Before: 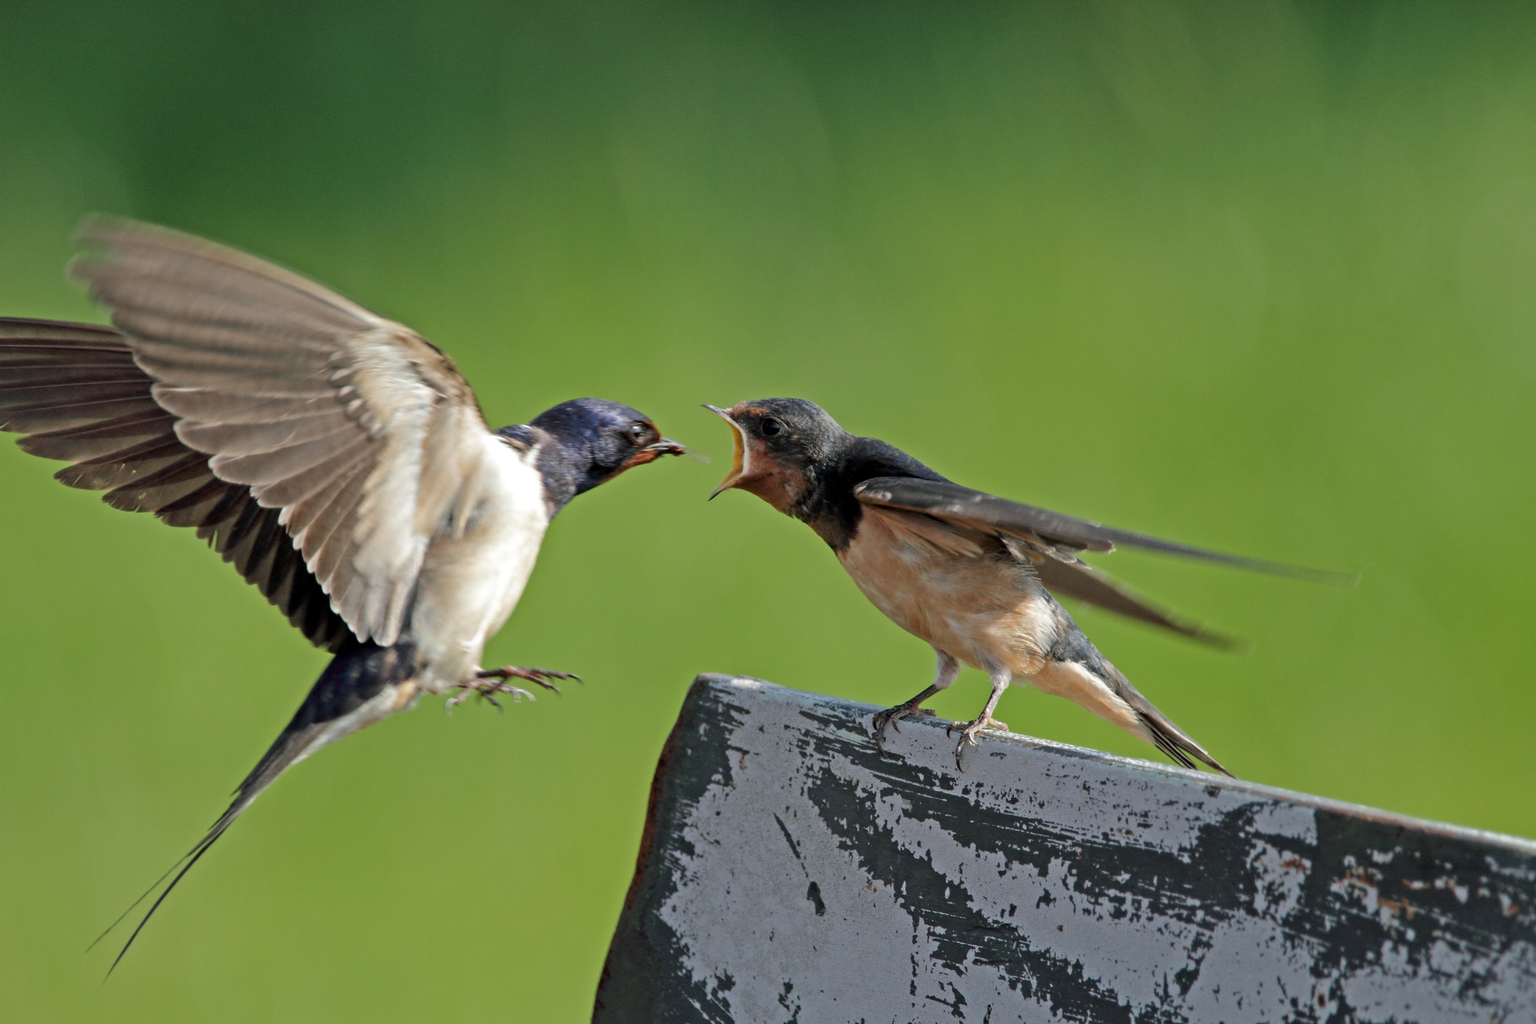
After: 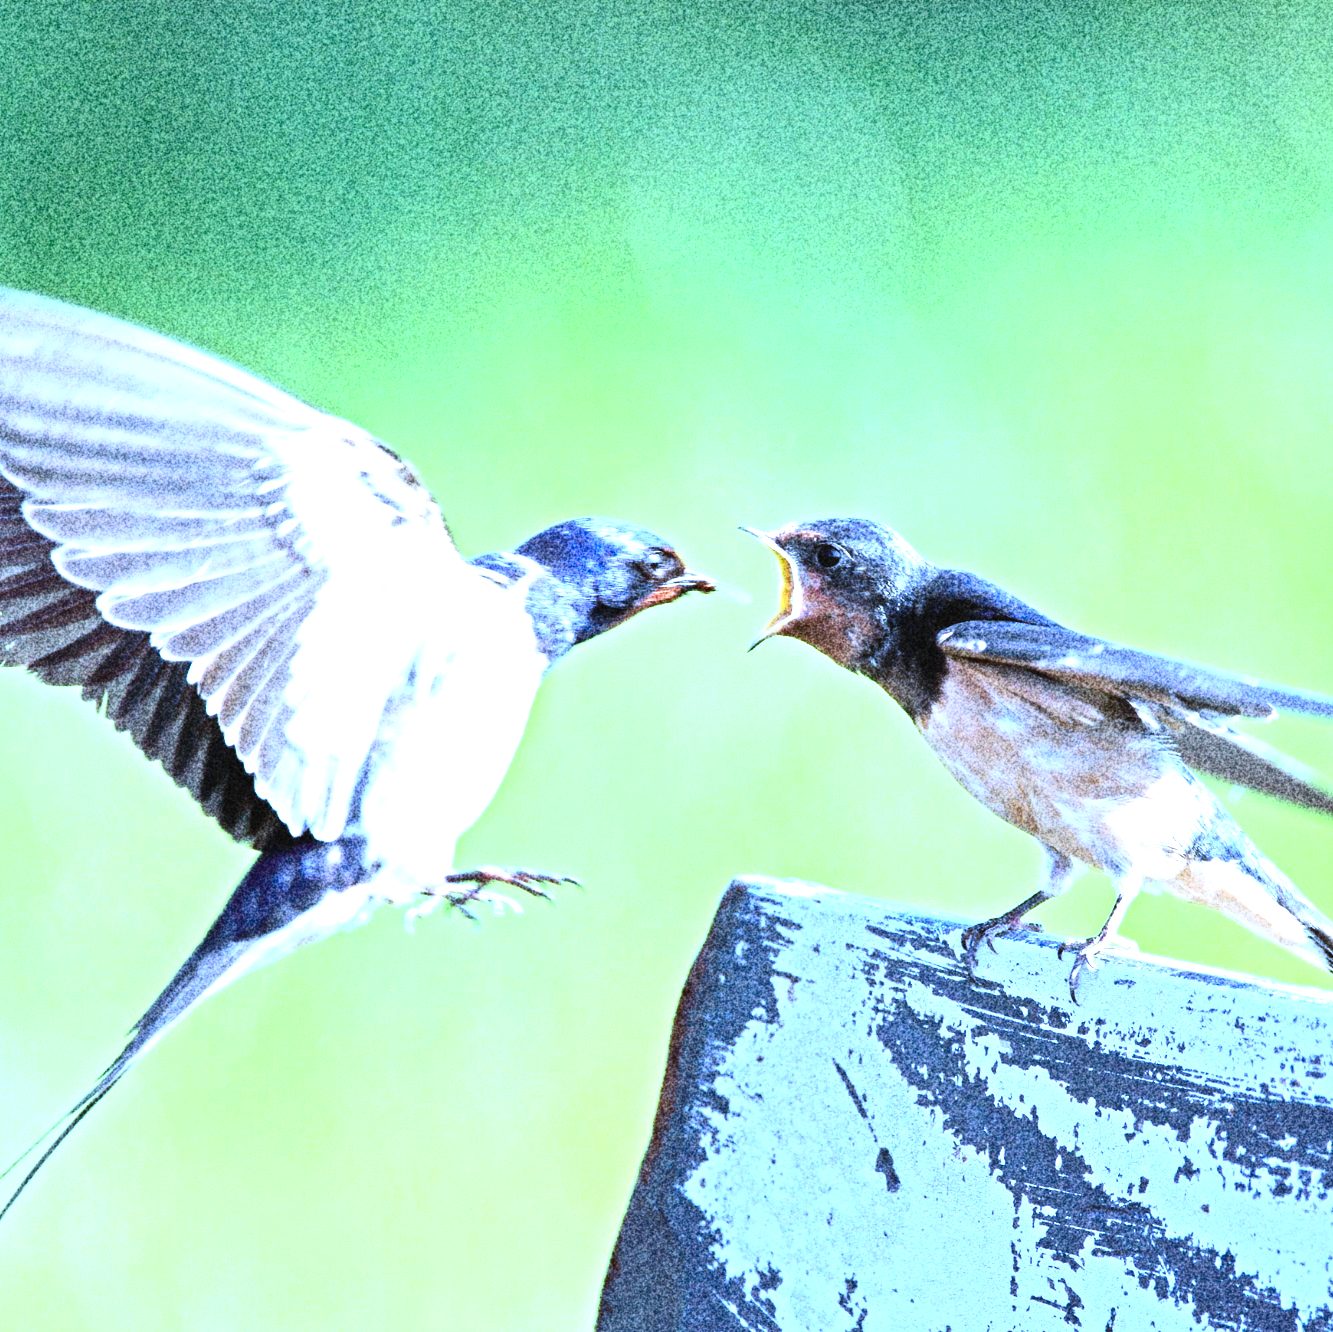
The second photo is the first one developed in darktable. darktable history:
levels: levels [0, 0.352, 0.703]
grain: coarseness 30.02 ISO, strength 100%
white balance: red 0.766, blue 1.537
exposure: black level correction -0.002, exposure 1.115 EV, compensate highlight preservation false
crop and rotate: left 8.786%, right 24.548%
